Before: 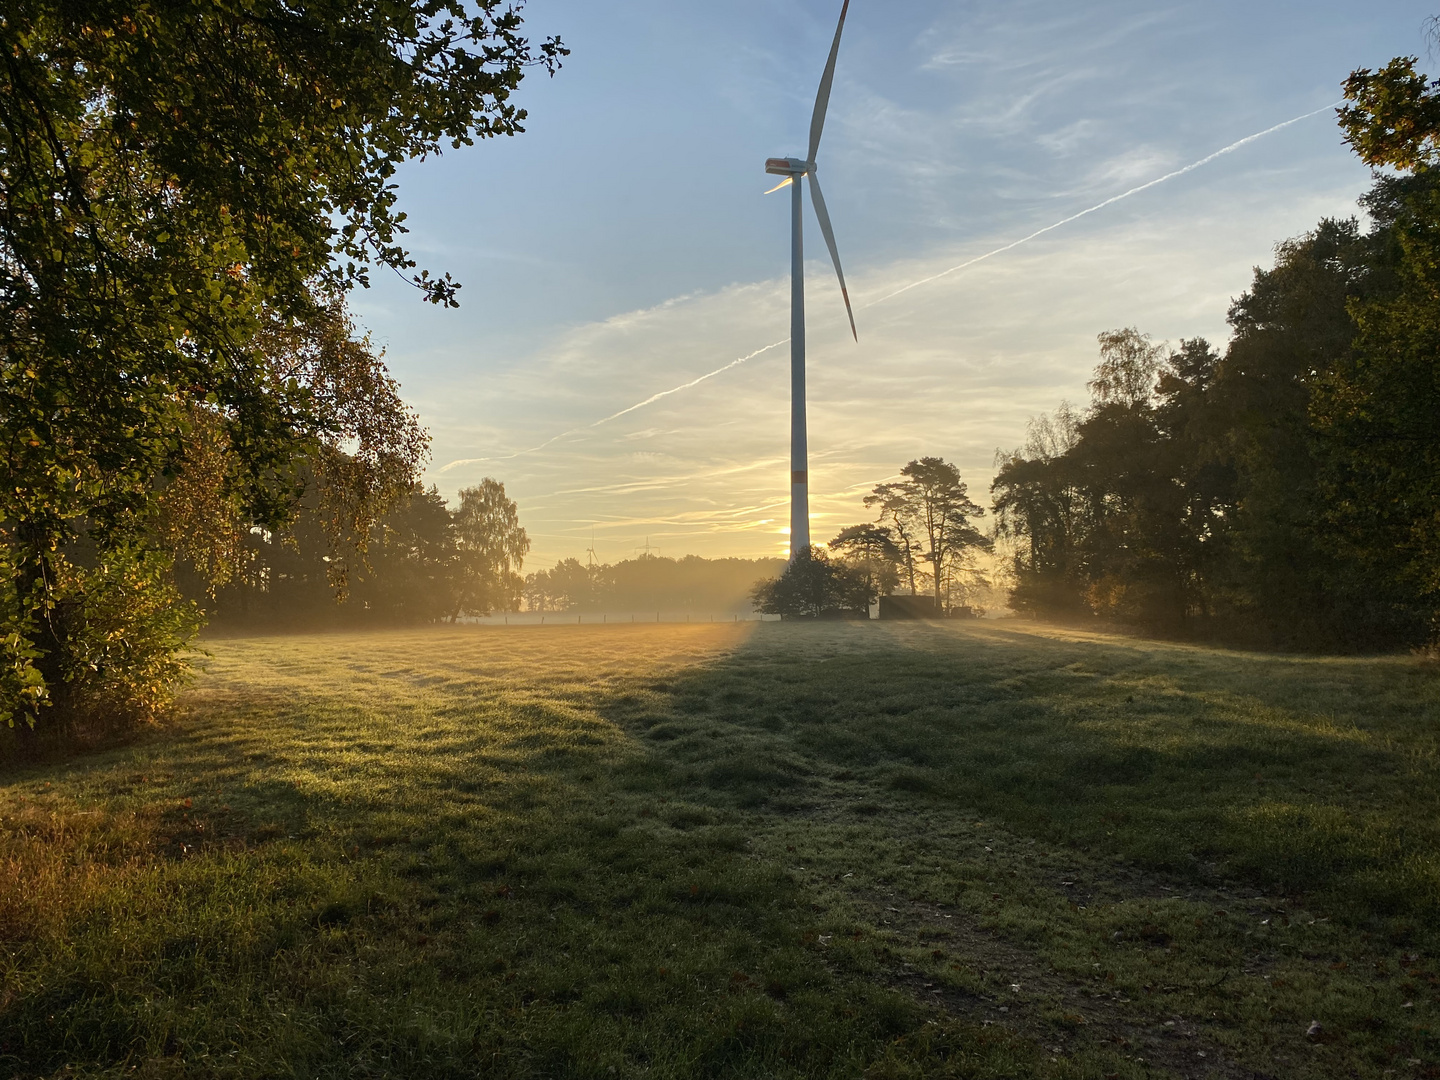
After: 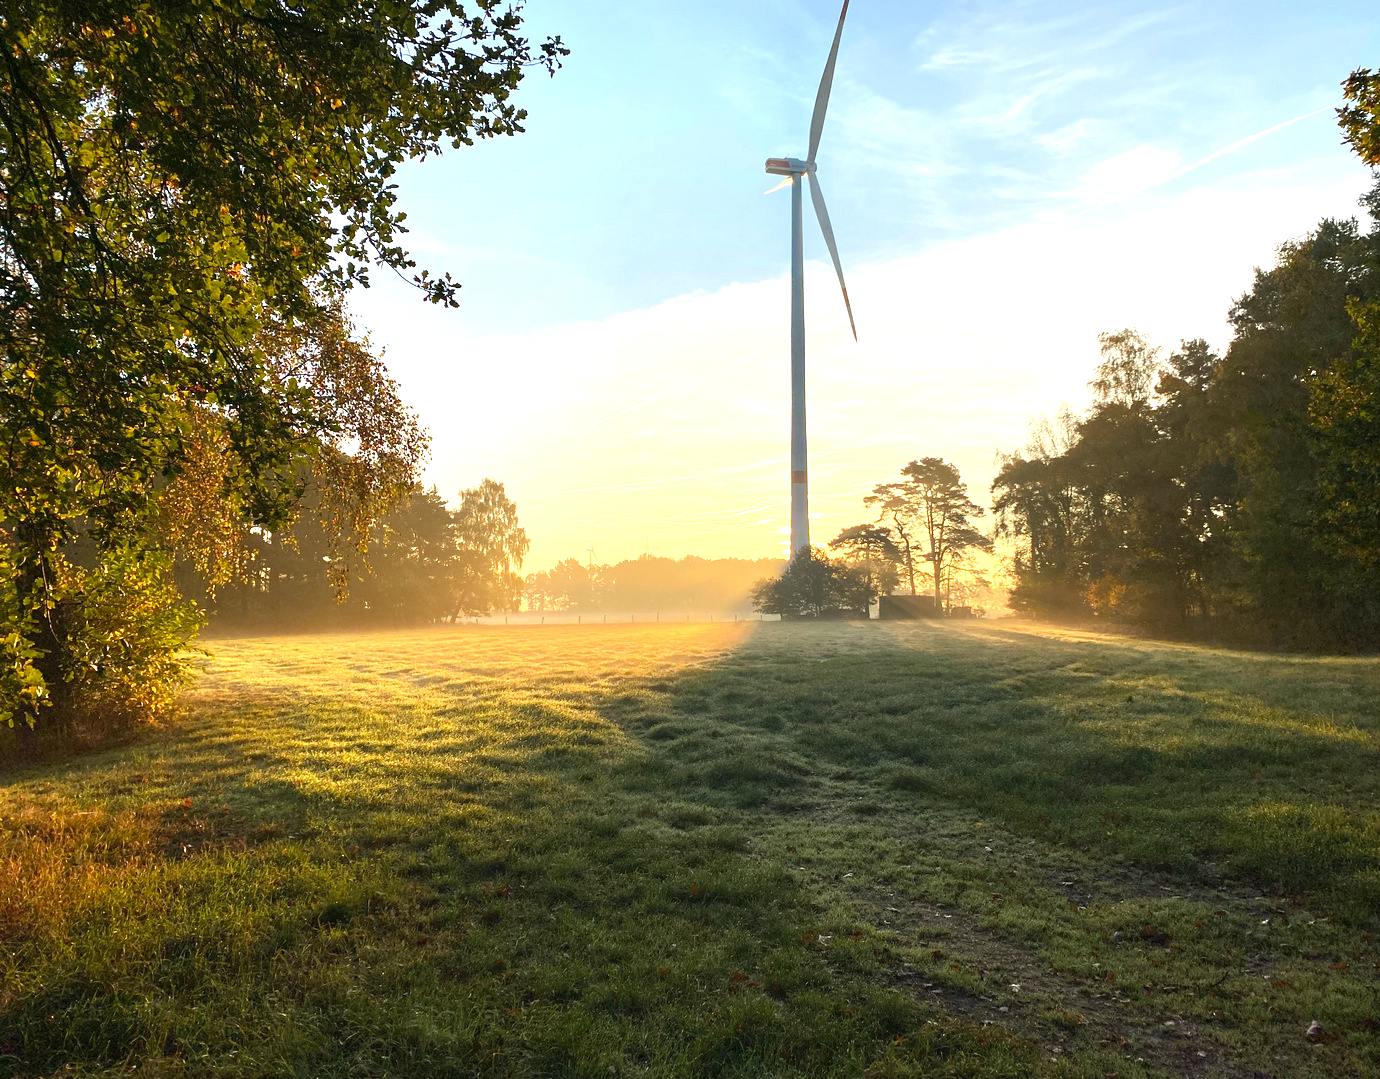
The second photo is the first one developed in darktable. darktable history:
exposure: exposure 1.15 EV, compensate highlight preservation false
crop: right 4.126%, bottom 0.031%
